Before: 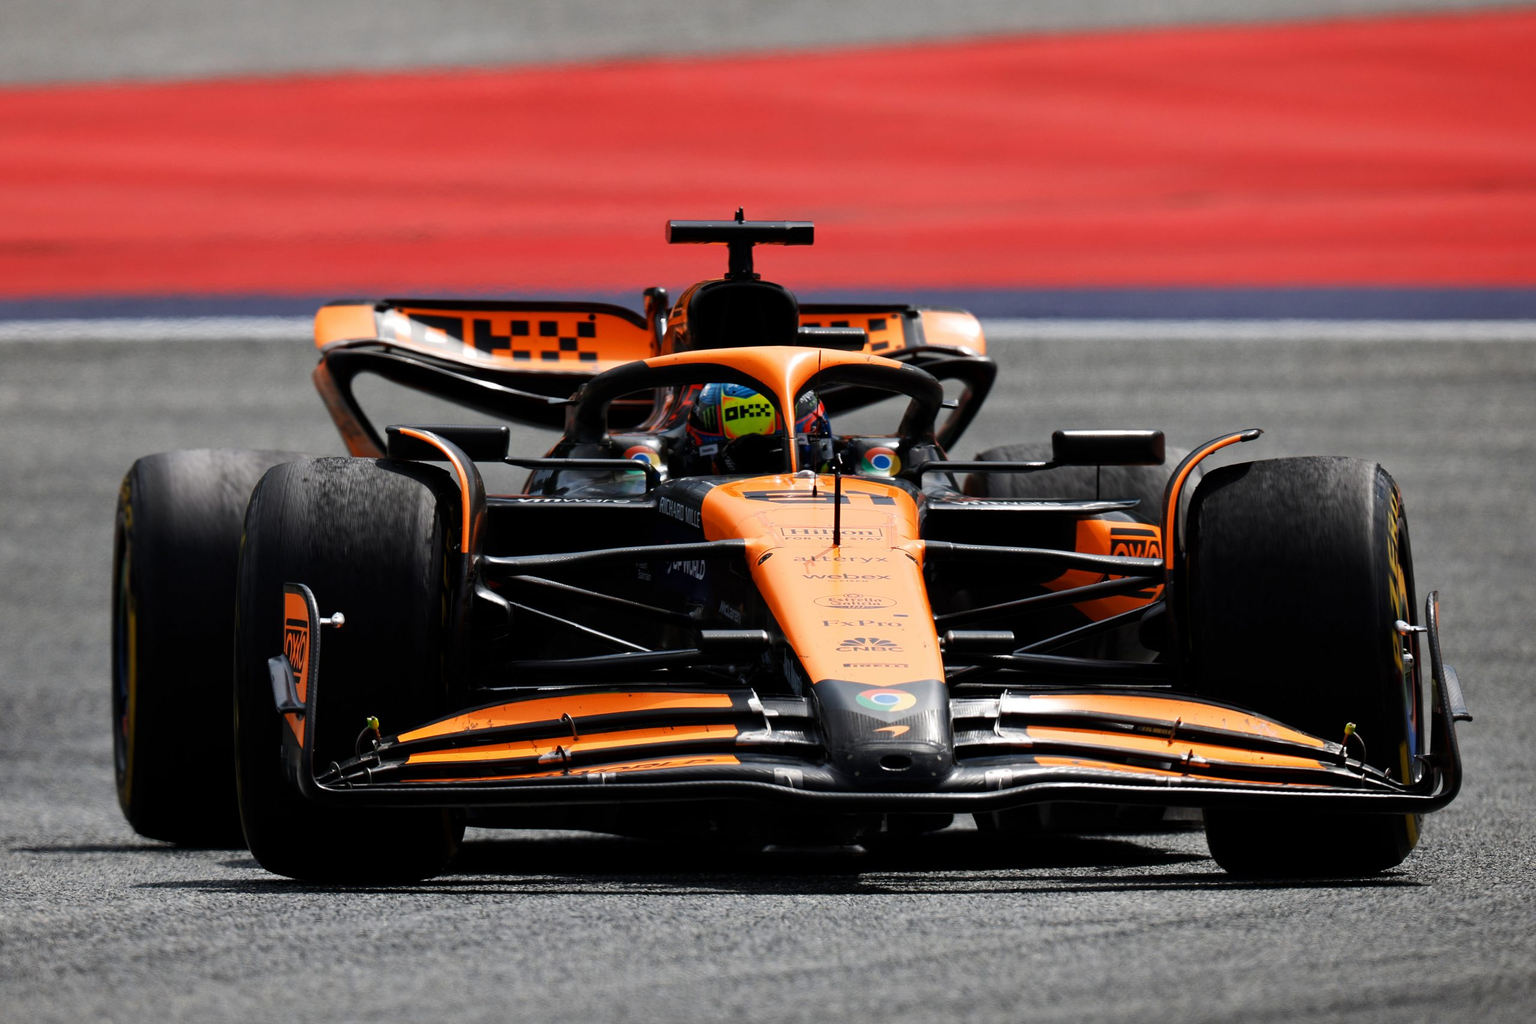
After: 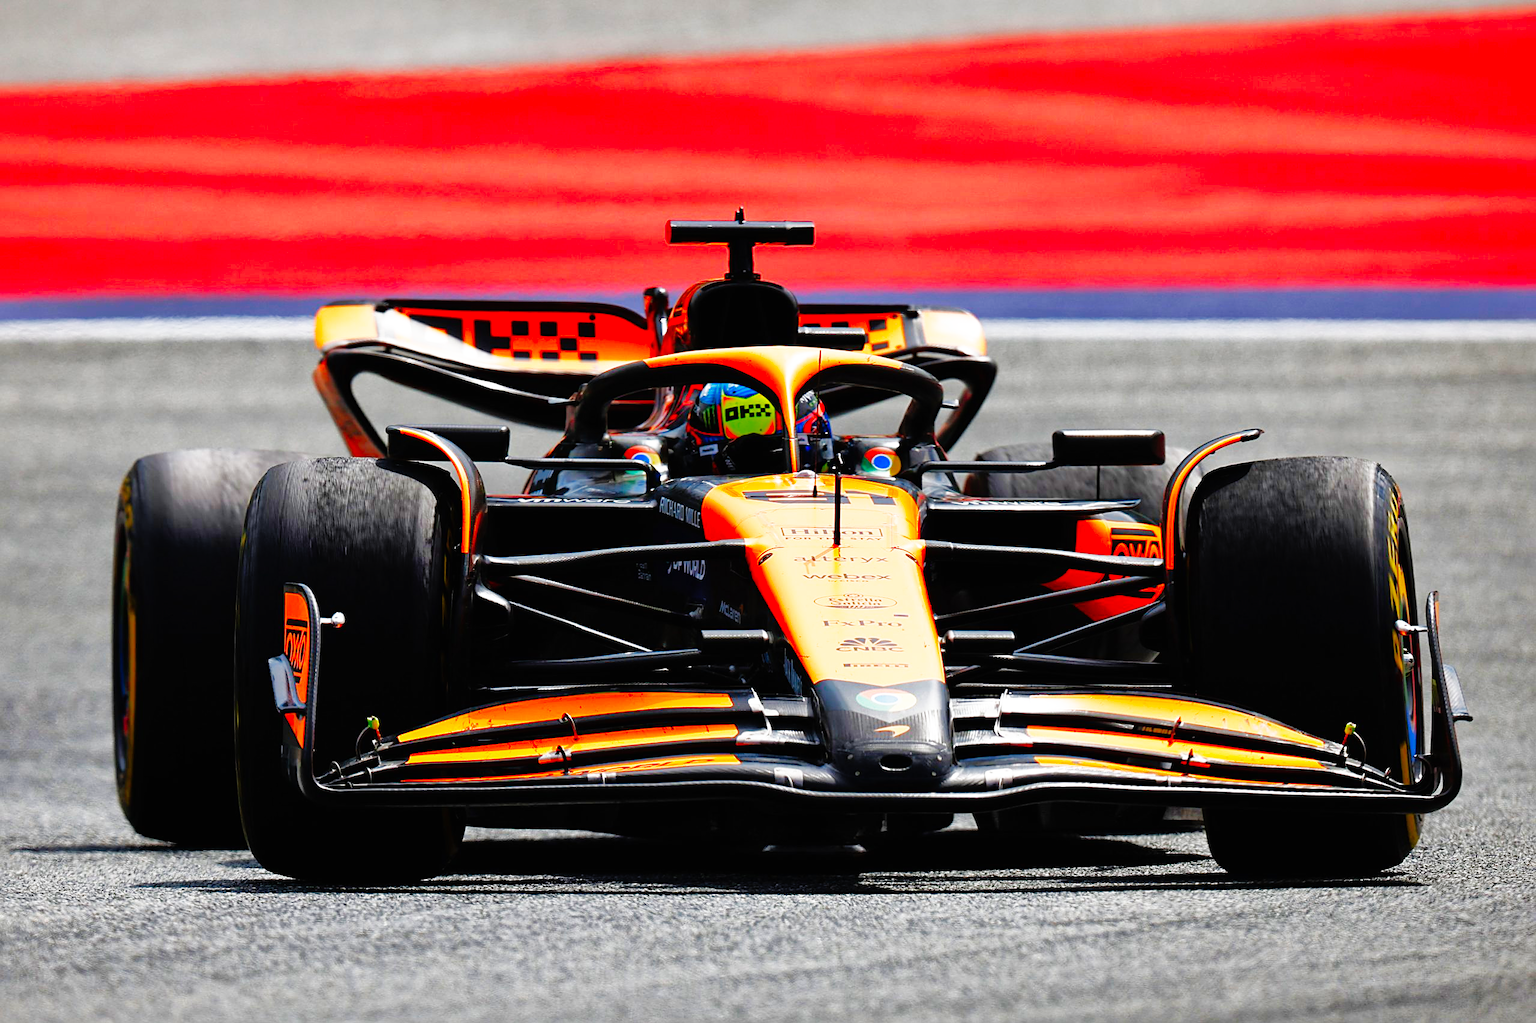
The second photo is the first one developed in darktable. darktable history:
color correction: highlights b* -0.059, saturation 1.3
base curve: curves: ch0 [(0, 0) (0.007, 0.004) (0.027, 0.03) (0.046, 0.07) (0.207, 0.54) (0.442, 0.872) (0.673, 0.972) (1, 1)], preserve colors none
shadows and highlights: highlights -59.69
sharpen: on, module defaults
